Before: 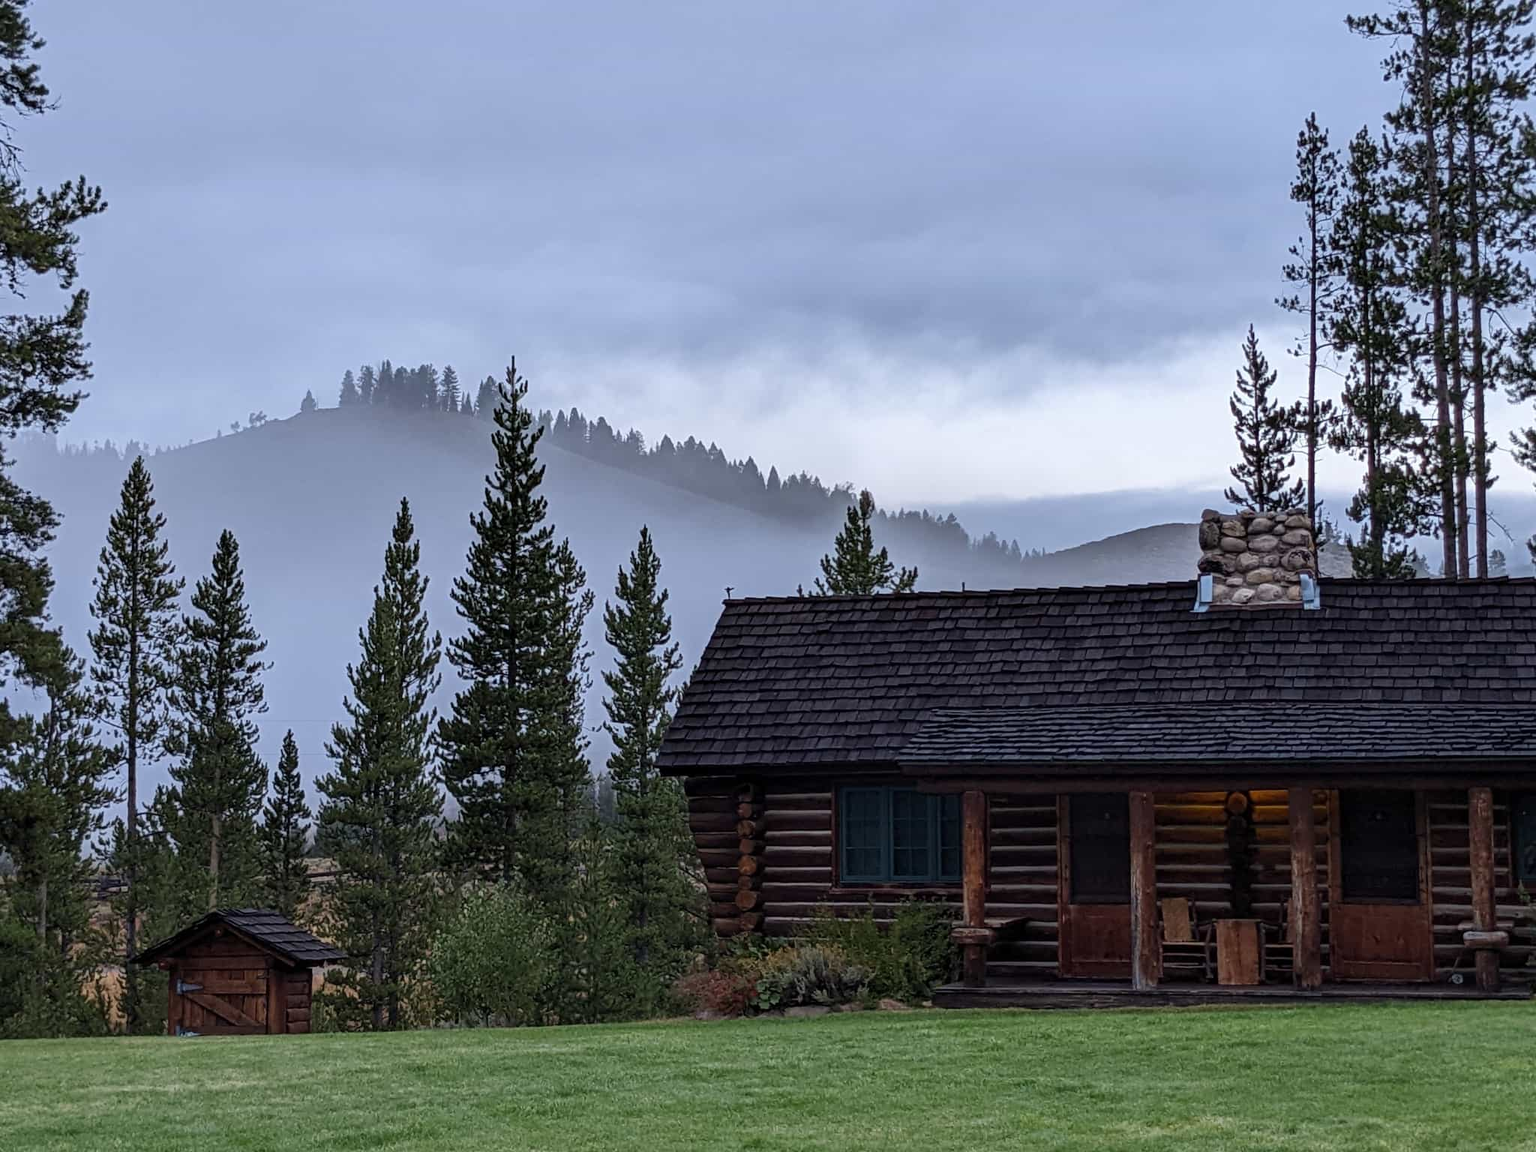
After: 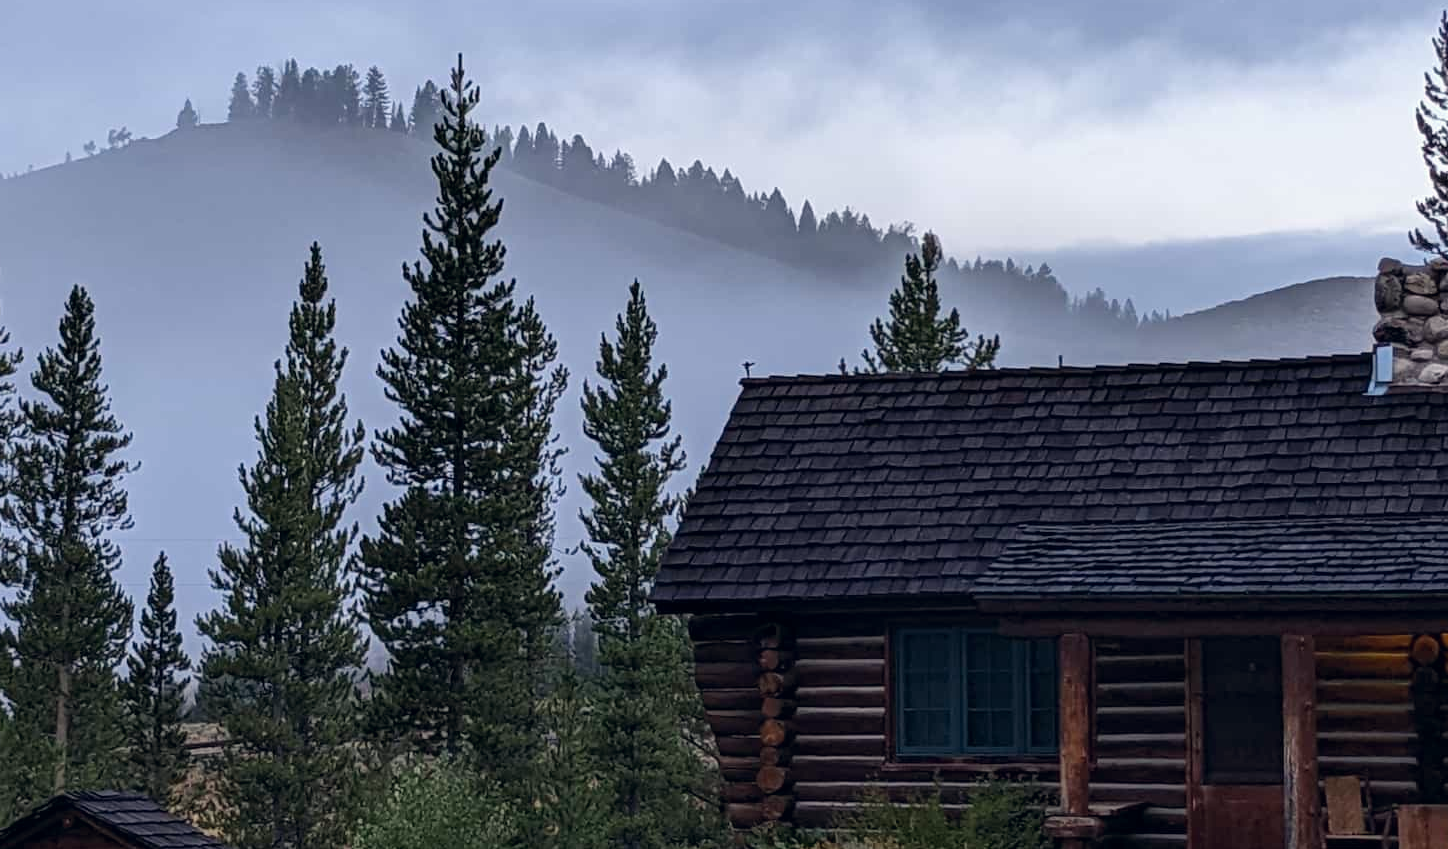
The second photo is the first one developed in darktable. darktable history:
crop: left 10.983%, top 27.464%, right 18.287%, bottom 17.25%
color correction: highlights a* 0.266, highlights b* 2.73, shadows a* -0.722, shadows b* -4.47
